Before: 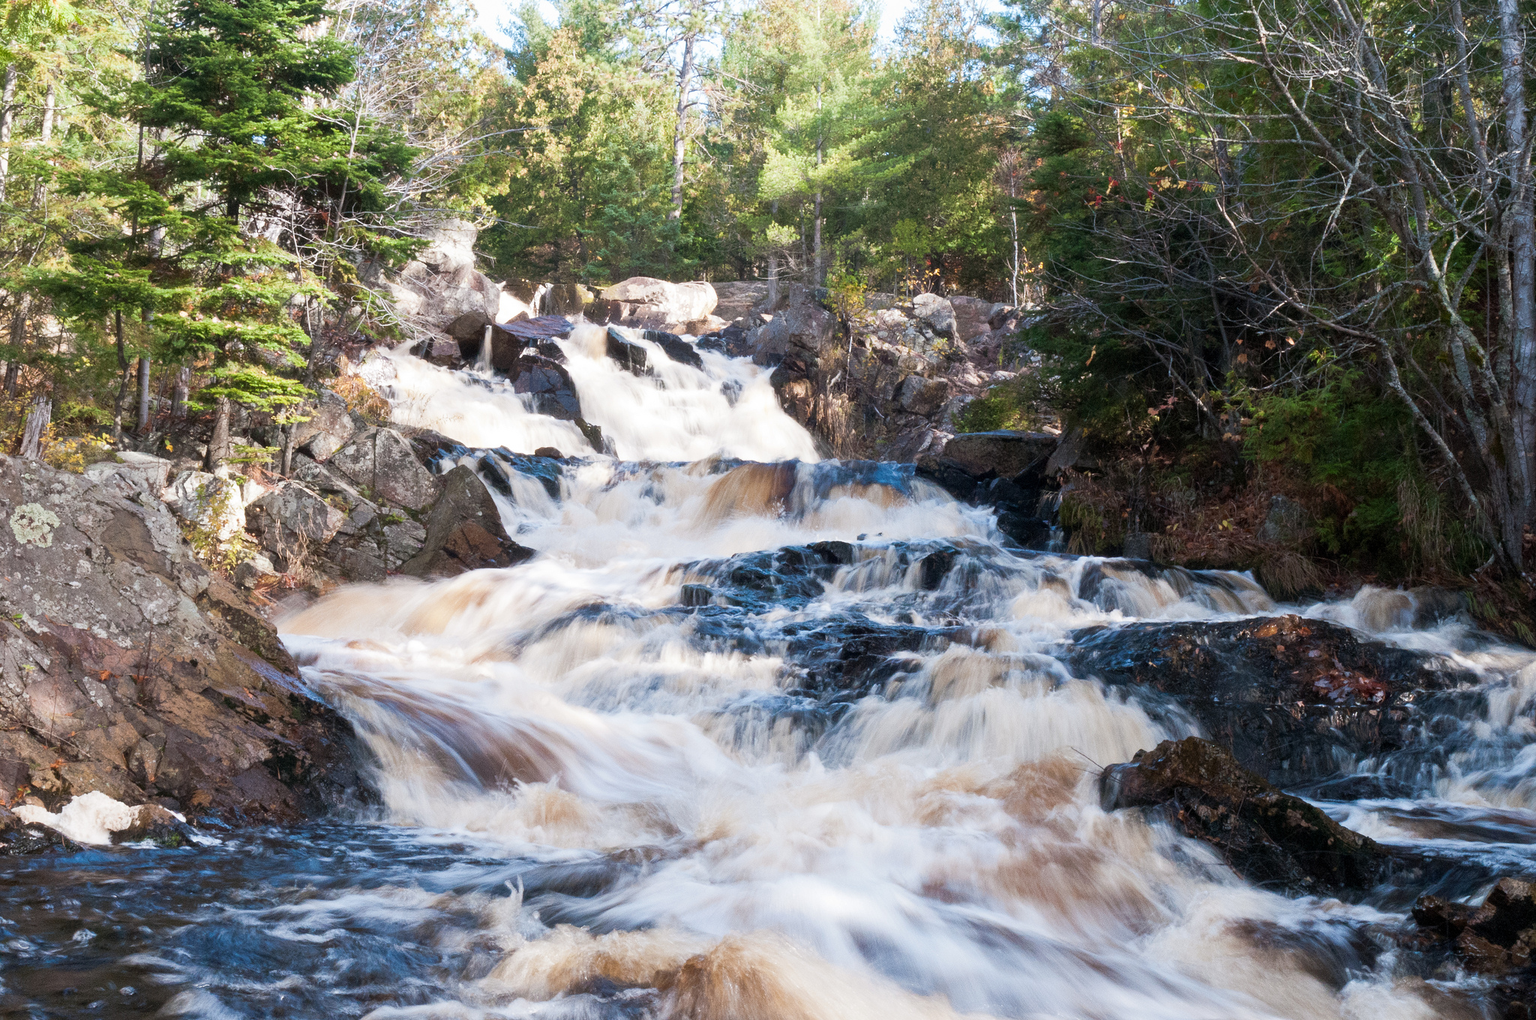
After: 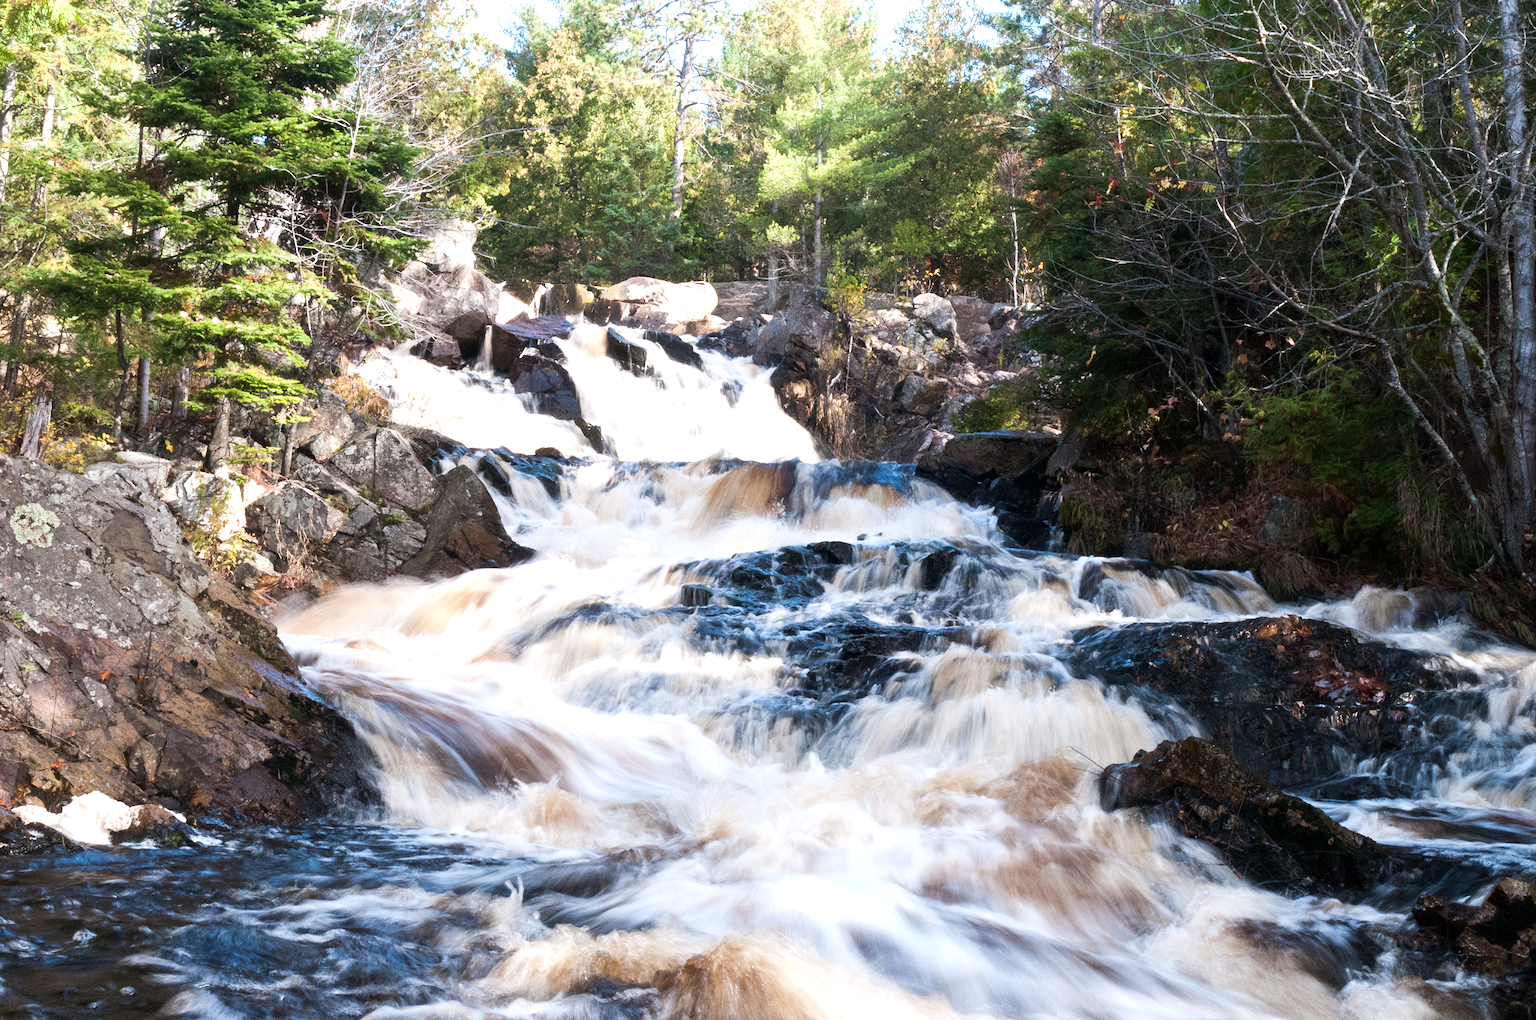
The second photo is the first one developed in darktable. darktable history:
tone equalizer: -8 EV -0.41 EV, -7 EV -0.423 EV, -6 EV -0.312 EV, -5 EV -0.249 EV, -3 EV 0.192 EV, -2 EV 0.306 EV, -1 EV 0.411 EV, +0 EV 0.426 EV, edges refinement/feathering 500, mask exposure compensation -1.57 EV, preserve details no
